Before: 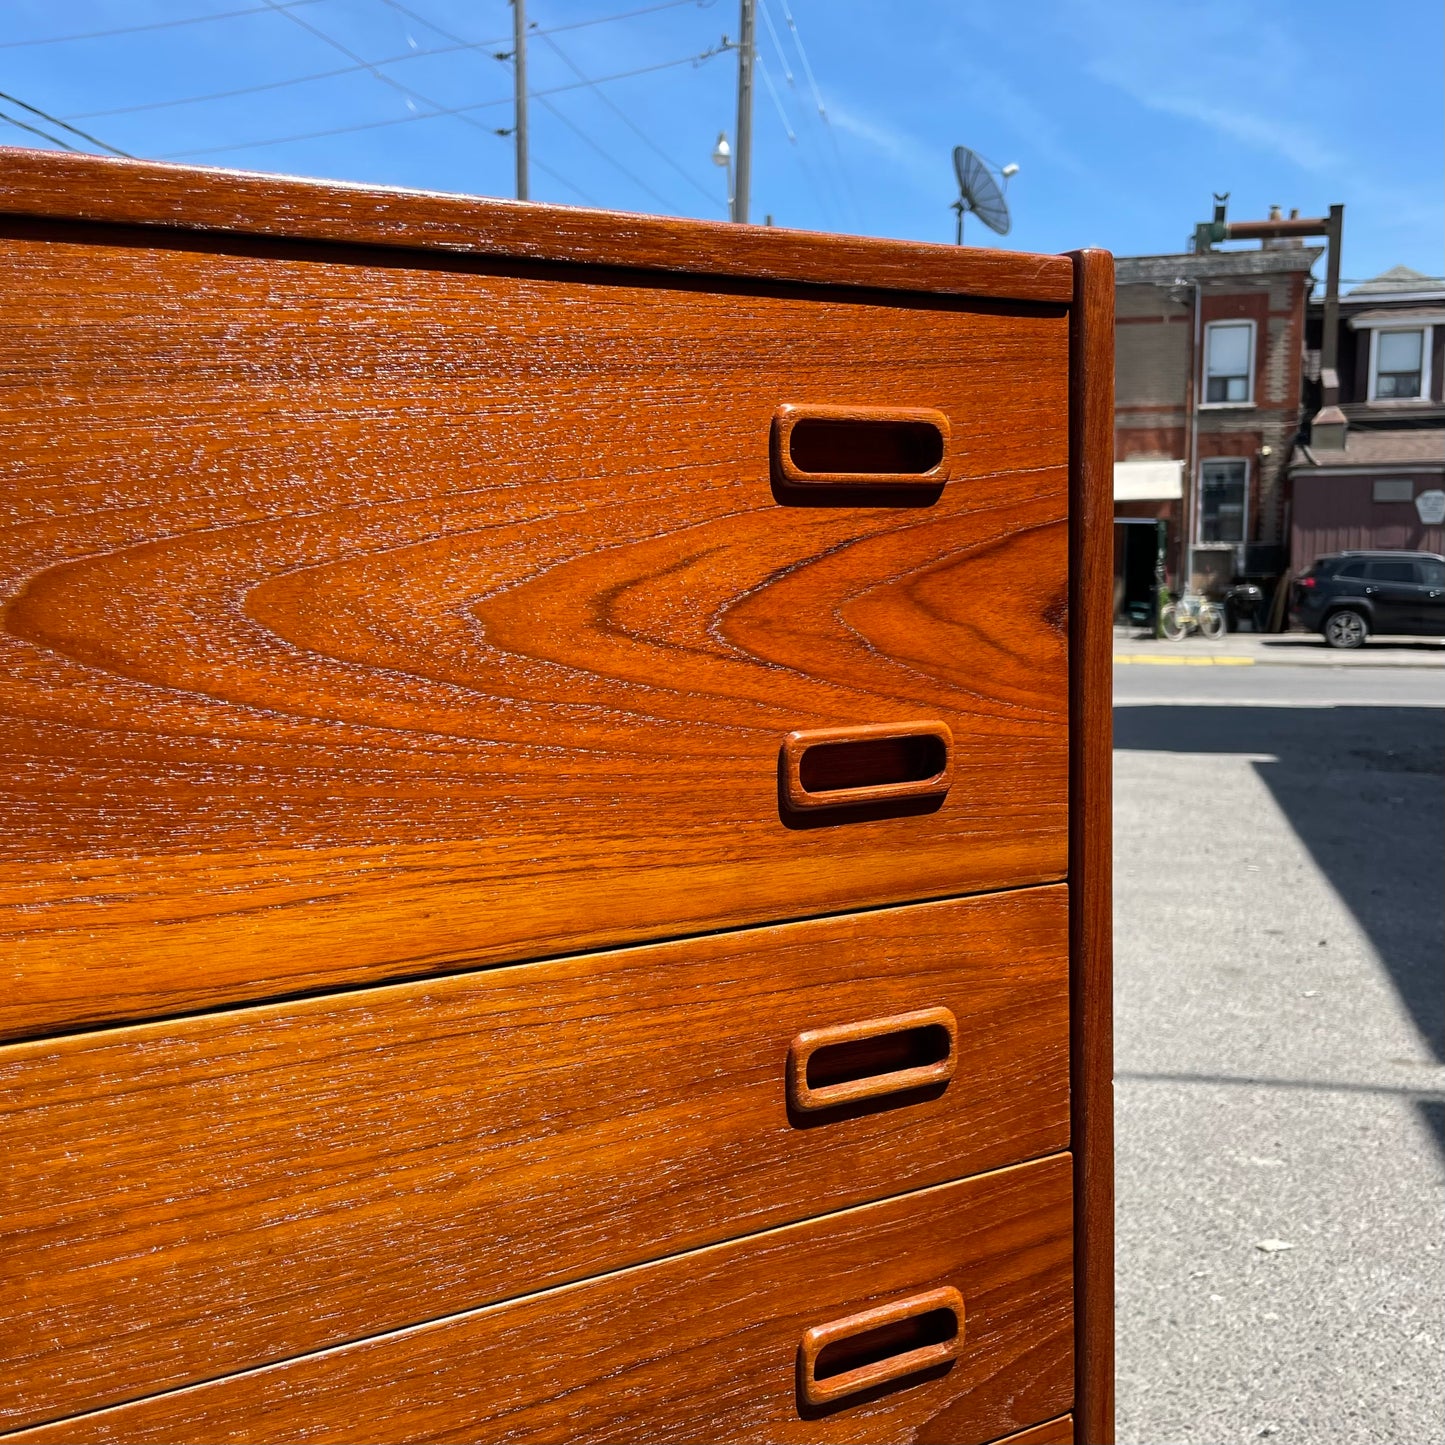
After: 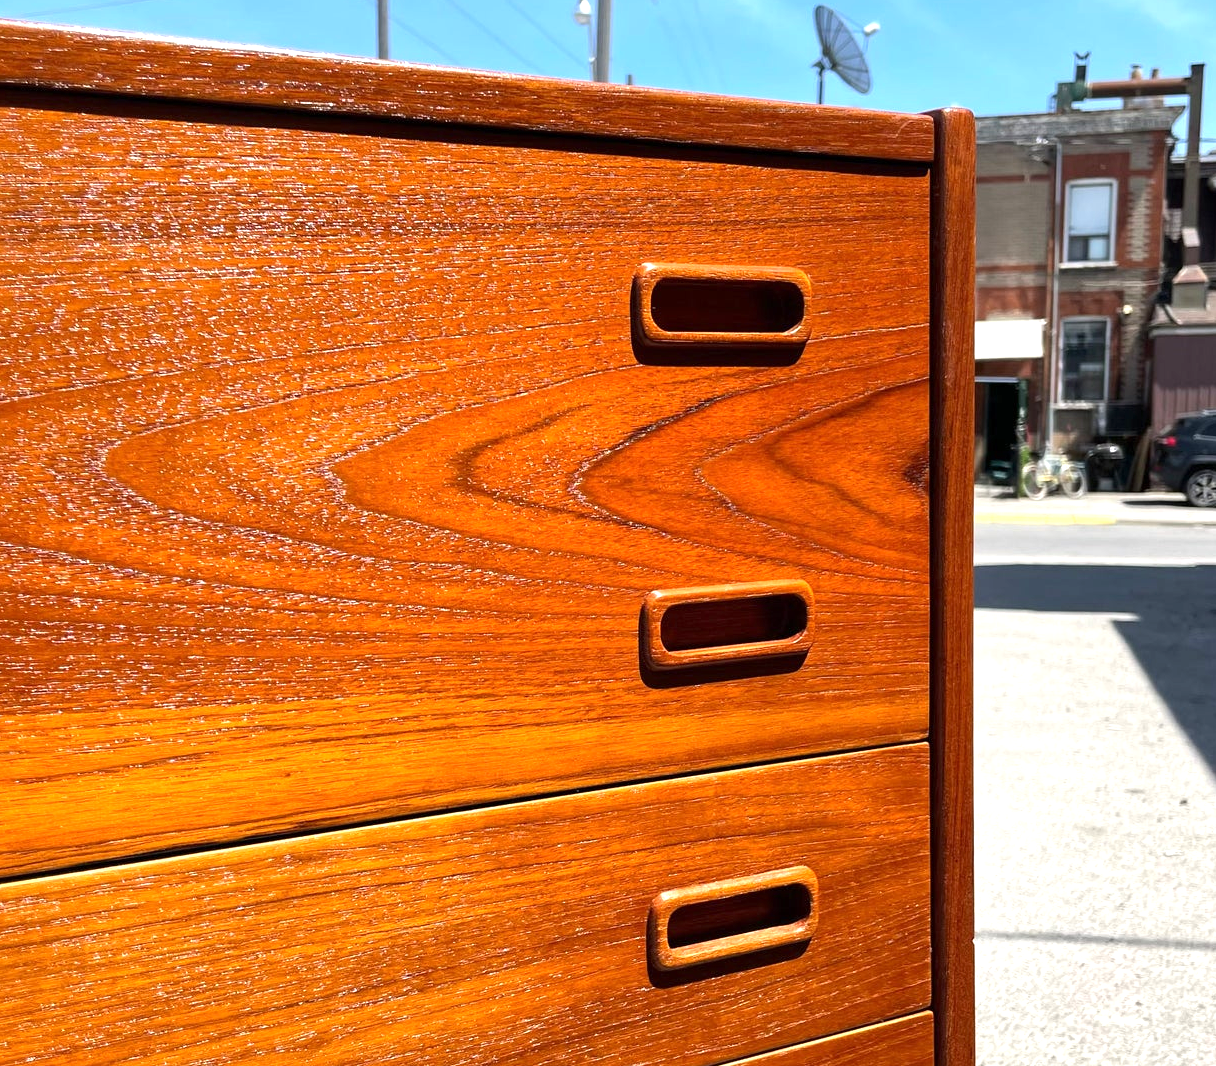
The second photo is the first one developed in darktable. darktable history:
crop and rotate: left 9.653%, top 9.776%, right 6.135%, bottom 16.41%
exposure: exposure 0.748 EV, compensate exposure bias true, compensate highlight preservation false
